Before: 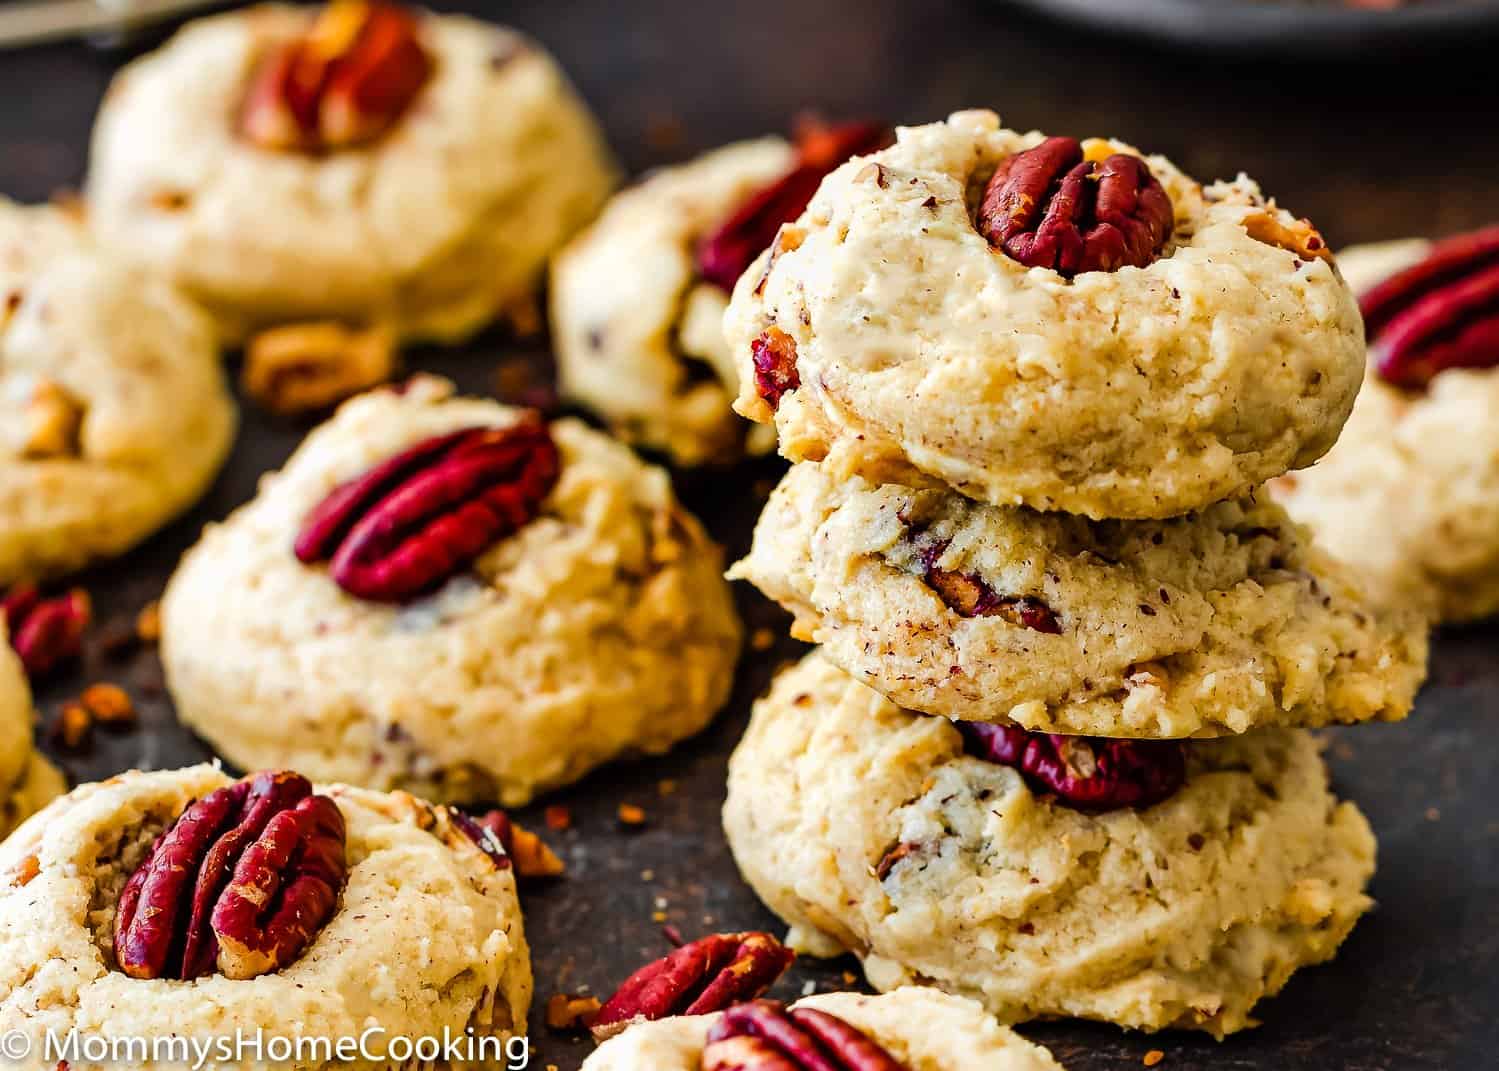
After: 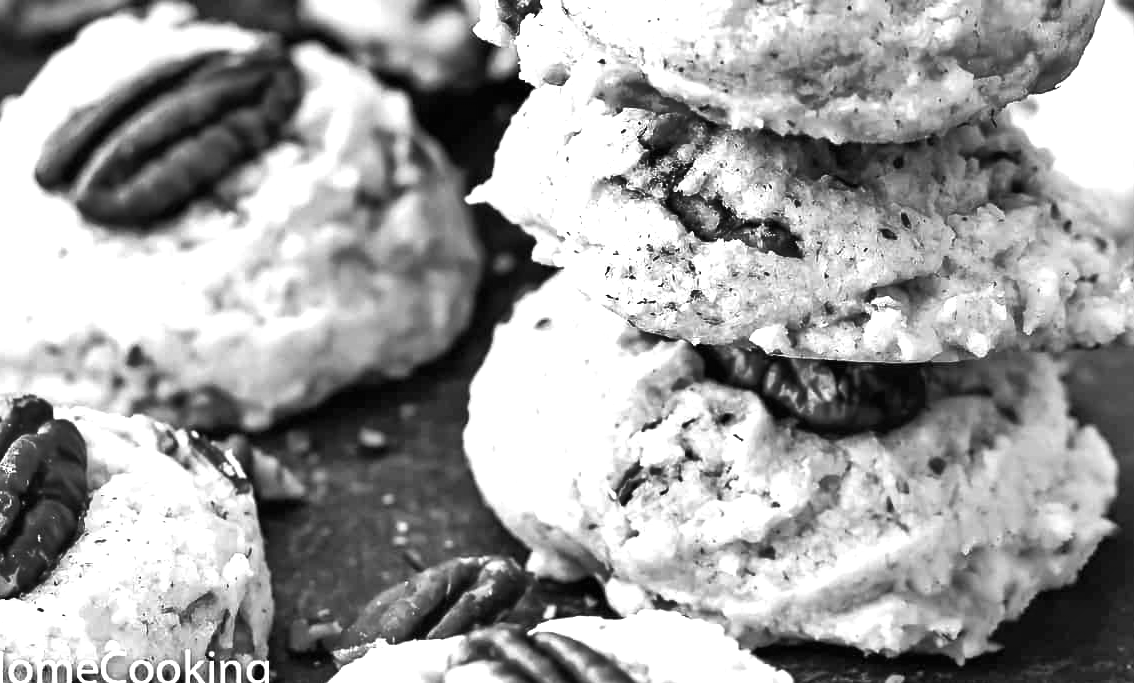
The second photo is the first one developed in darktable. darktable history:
monochrome: size 3.1
shadows and highlights: shadows 52.42, soften with gaussian
crop and rotate: left 17.299%, top 35.115%, right 7.015%, bottom 1.024%
exposure: black level correction 0, exposure 0.9 EV, compensate highlight preservation false
